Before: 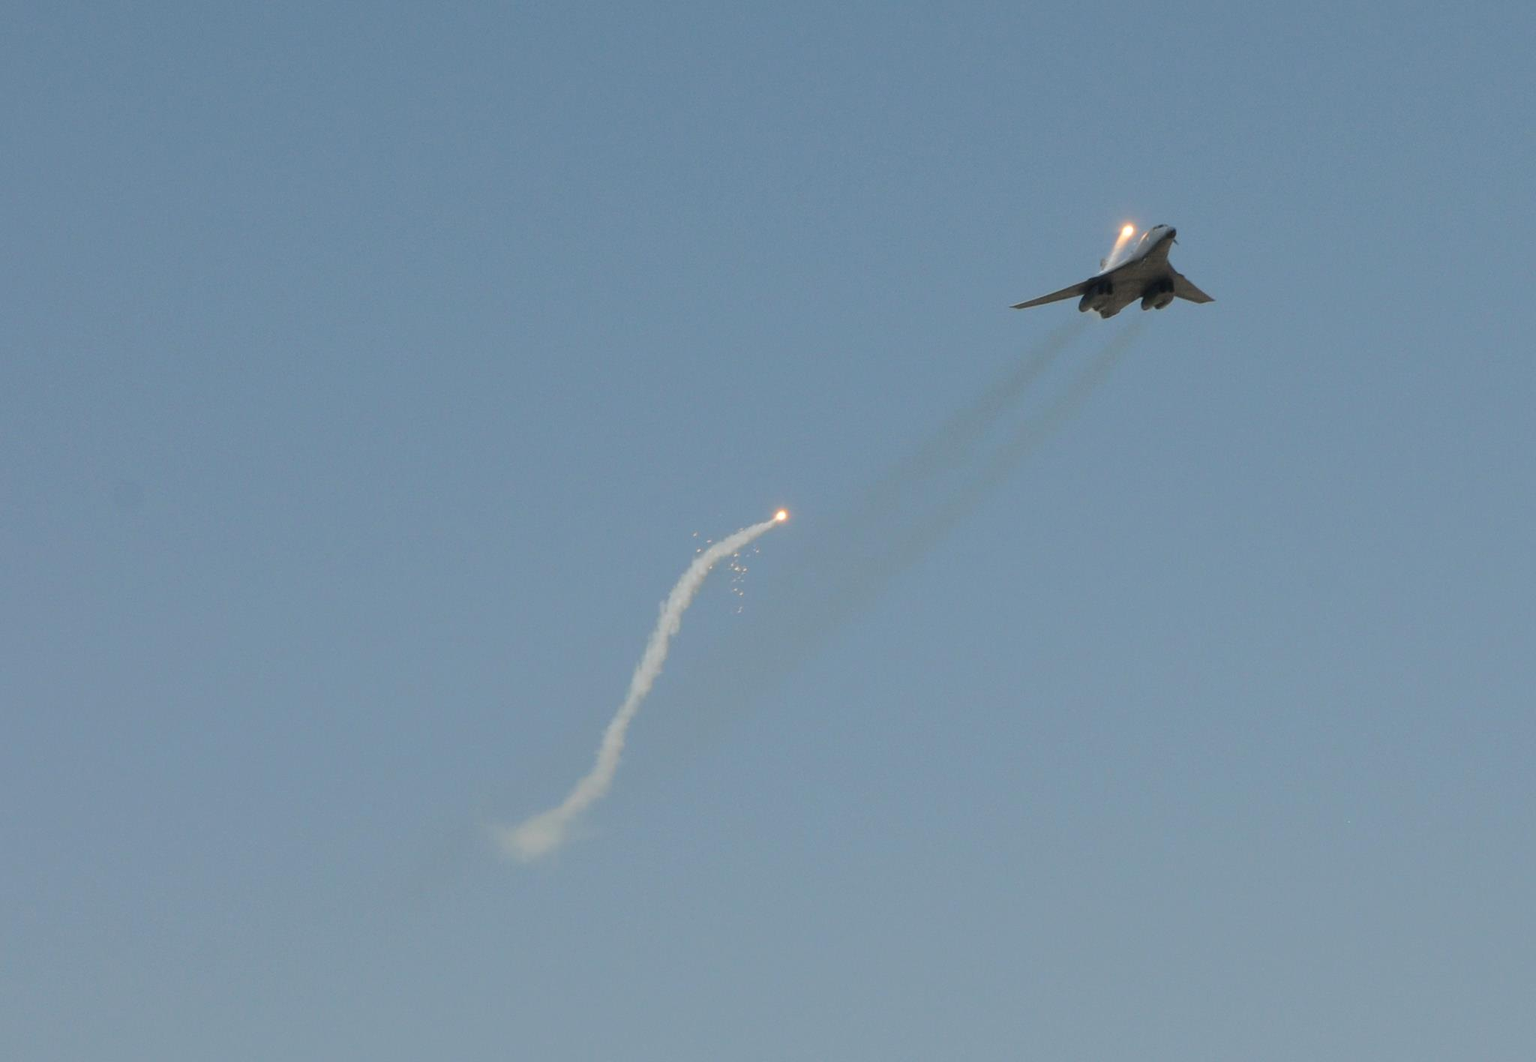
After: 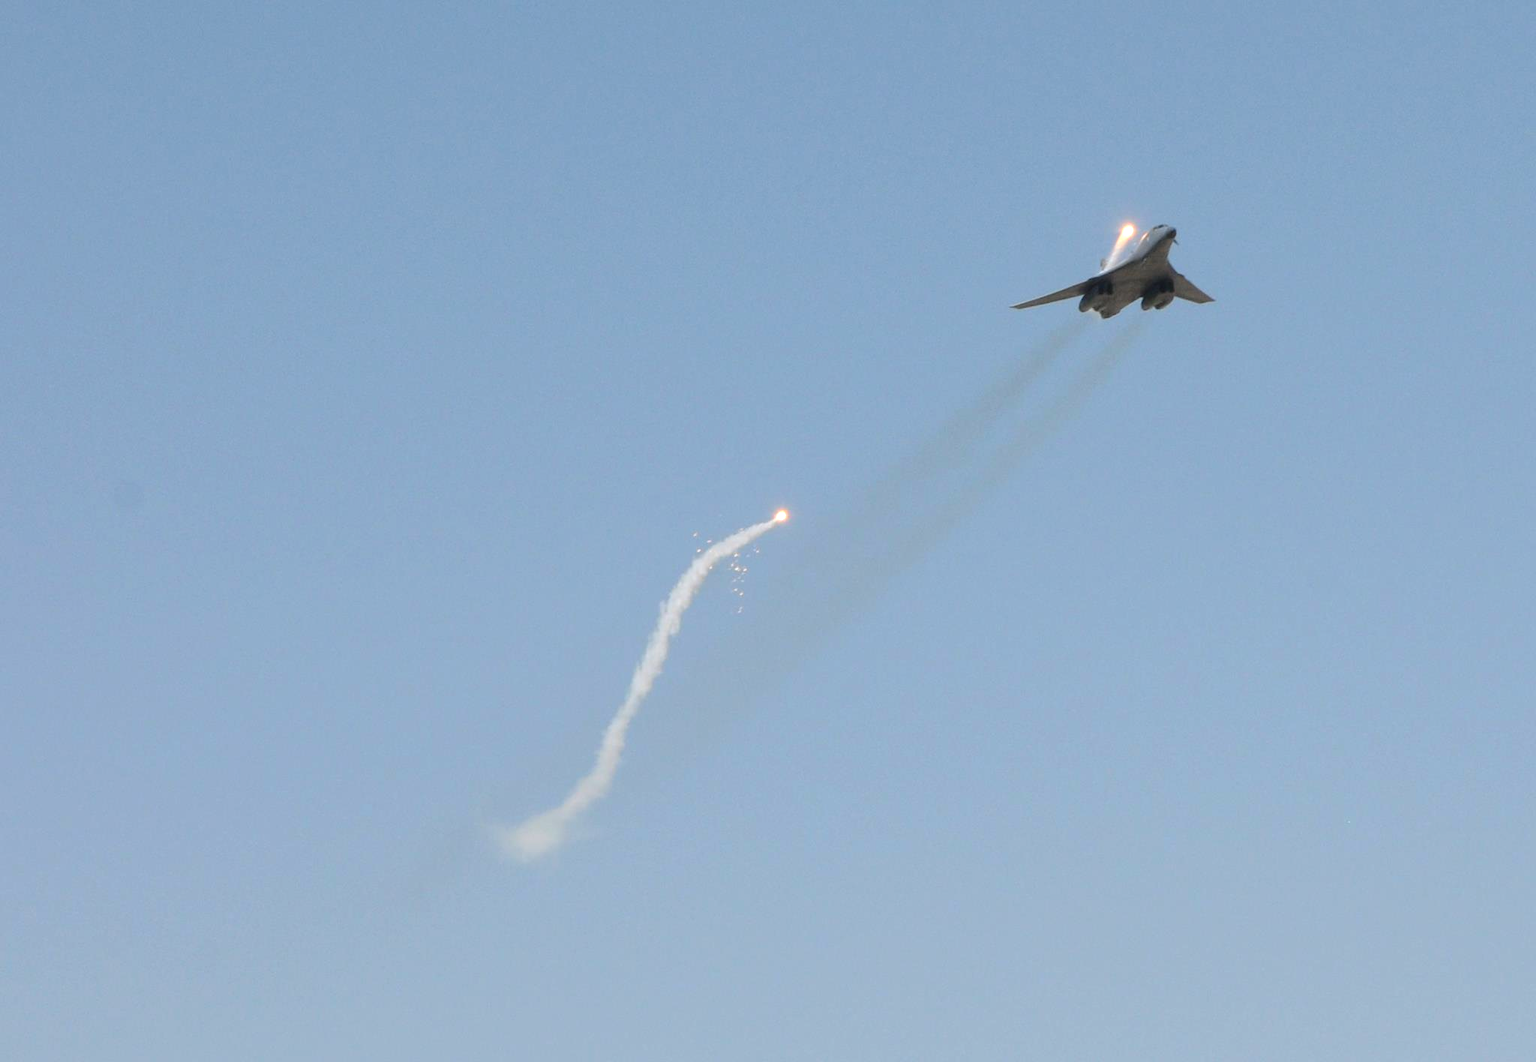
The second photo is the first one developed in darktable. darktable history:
exposure: exposure 0.559 EV, compensate highlight preservation false
white balance: red 1.009, blue 1.027
